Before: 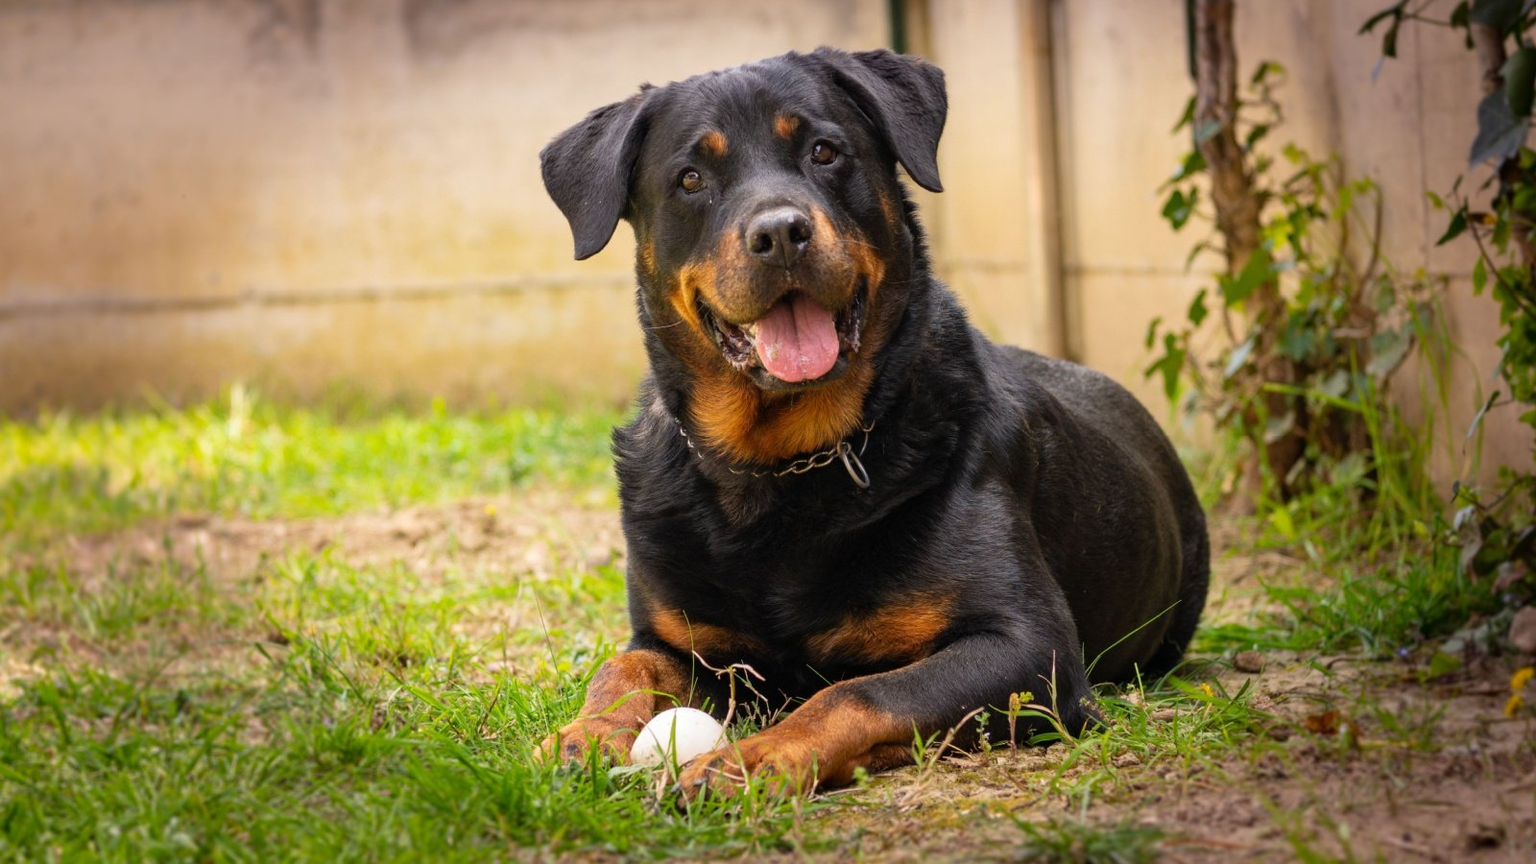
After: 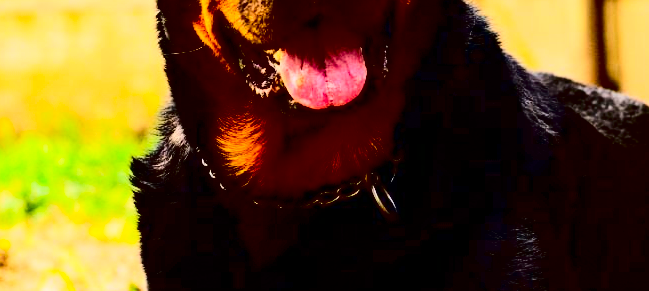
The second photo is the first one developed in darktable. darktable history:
tone equalizer: -8 EV -0.002 EV, -7 EV 0.003 EV, -6 EV -0.046 EV, -5 EV 0.01 EV, -4 EV -0.027 EV, -3 EV 0.016 EV, -2 EV -0.048 EV, -1 EV -0.318 EV, +0 EV -0.585 EV, edges refinement/feathering 500, mask exposure compensation -1.57 EV, preserve details no
exposure: exposure 0.297 EV, compensate exposure bias true, compensate highlight preservation false
crop: left 31.723%, top 32.056%, right 27.694%, bottom 35.547%
contrast brightness saturation: contrast 0.788, brightness -0.991, saturation 0.999
